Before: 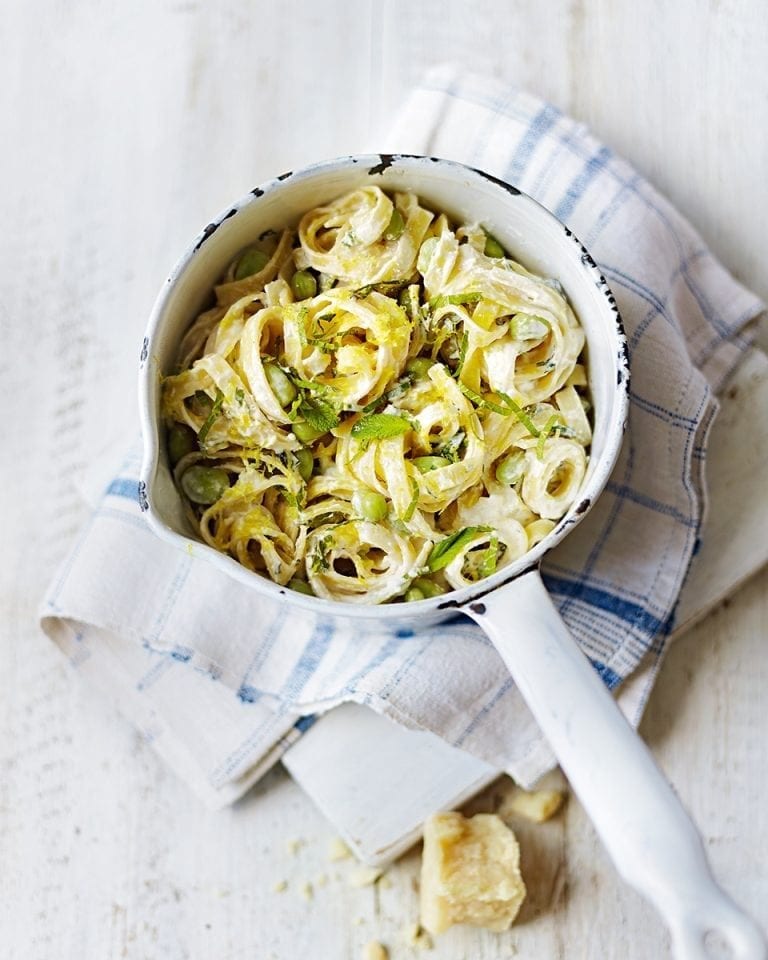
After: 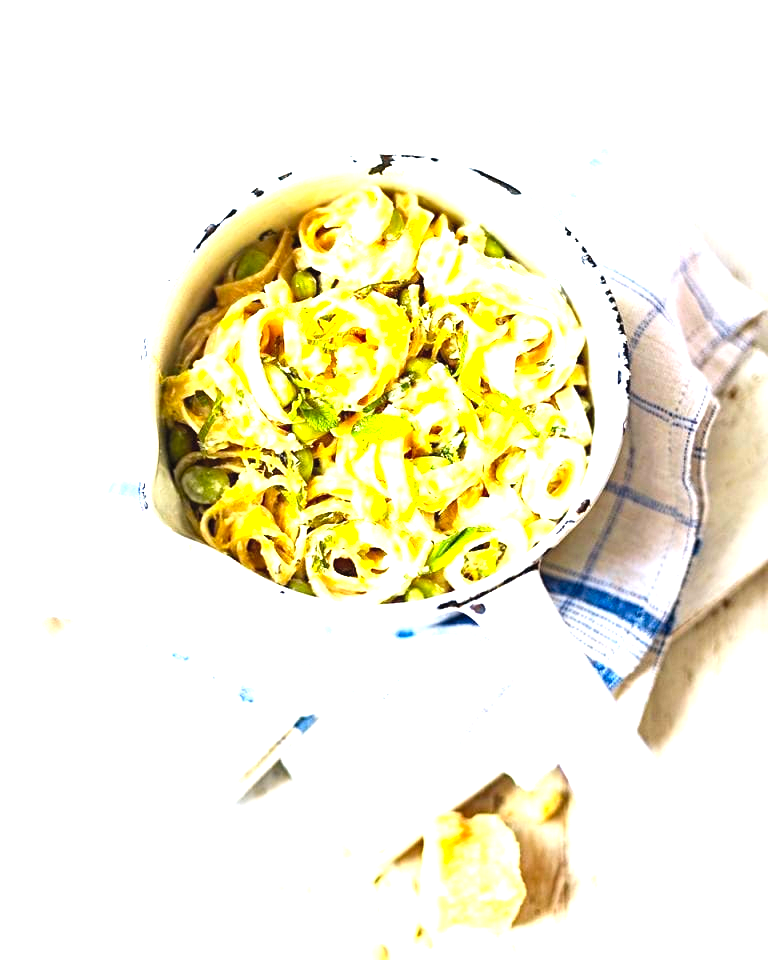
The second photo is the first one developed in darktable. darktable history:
levels: levels [0, 0.374, 0.749]
contrast brightness saturation: contrast 0.245, brightness 0.263, saturation 0.382
